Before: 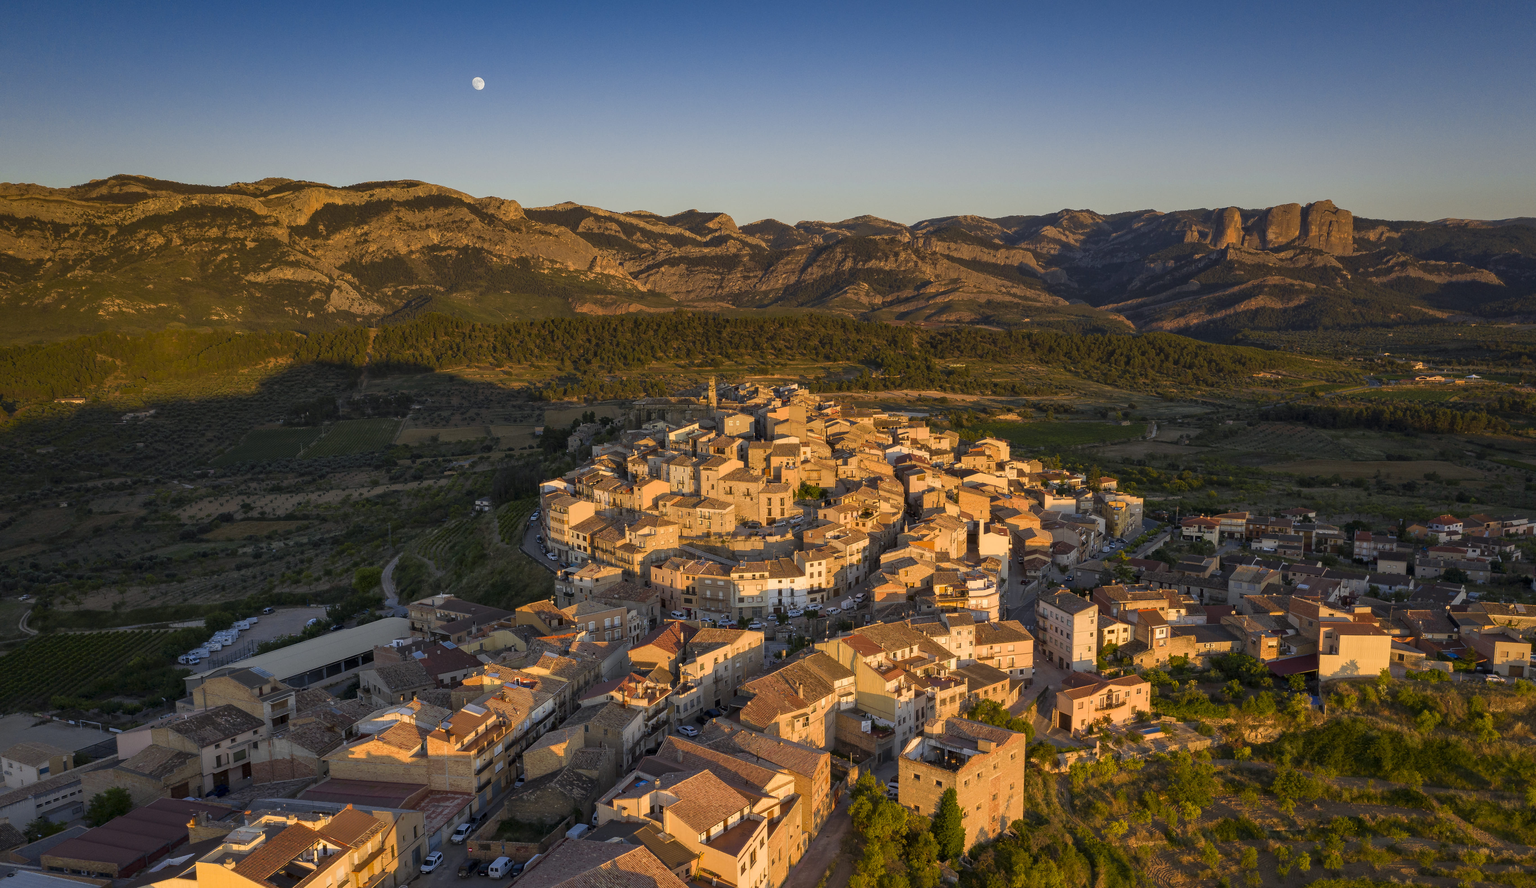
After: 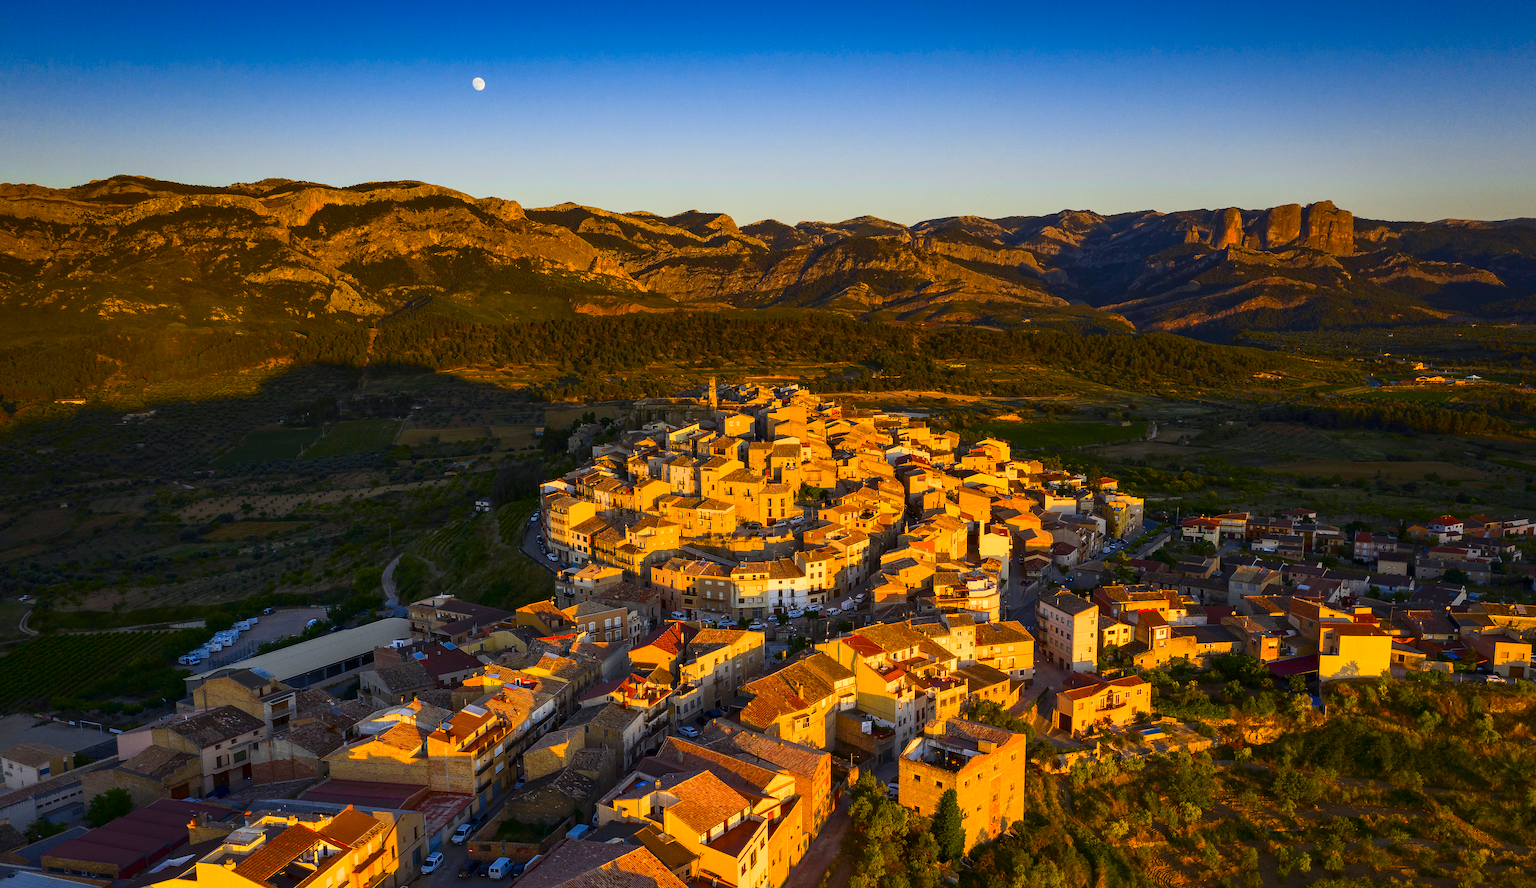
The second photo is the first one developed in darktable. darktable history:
contrast brightness saturation: contrast 0.26, brightness 0.02, saturation 0.87
